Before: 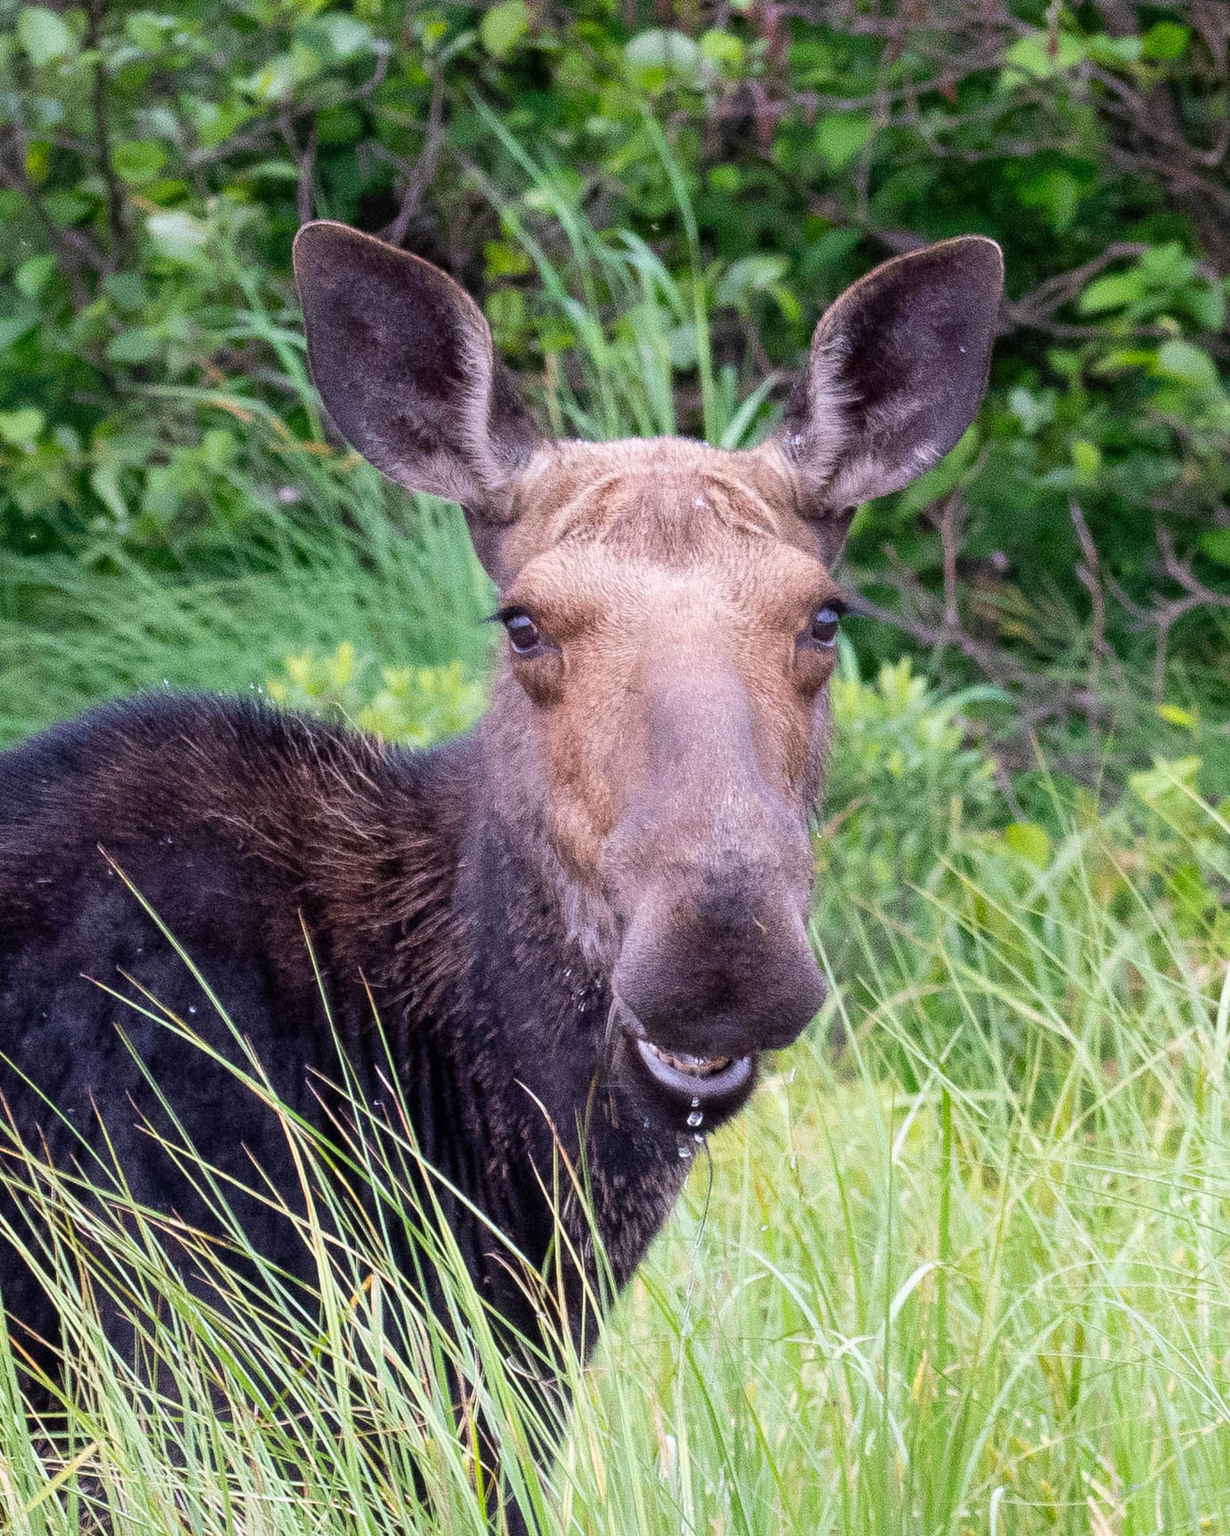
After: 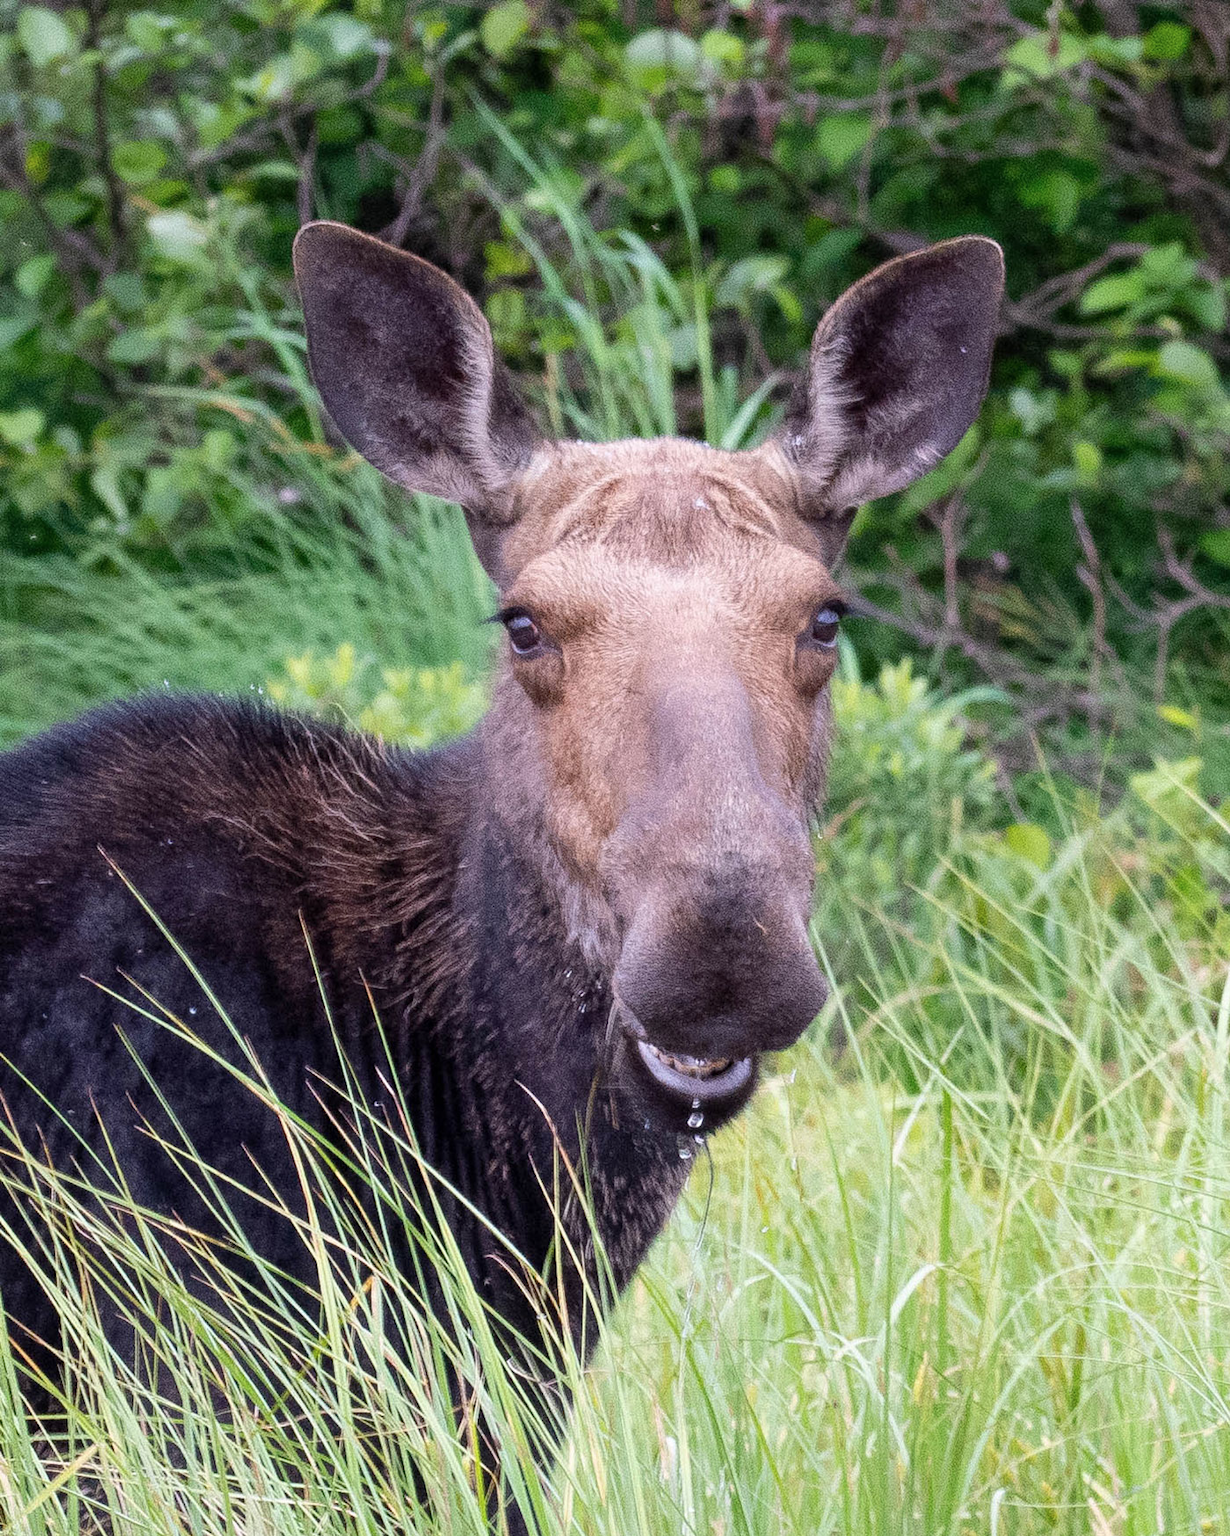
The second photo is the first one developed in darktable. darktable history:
contrast brightness saturation: saturation -0.084
crop: bottom 0.064%
